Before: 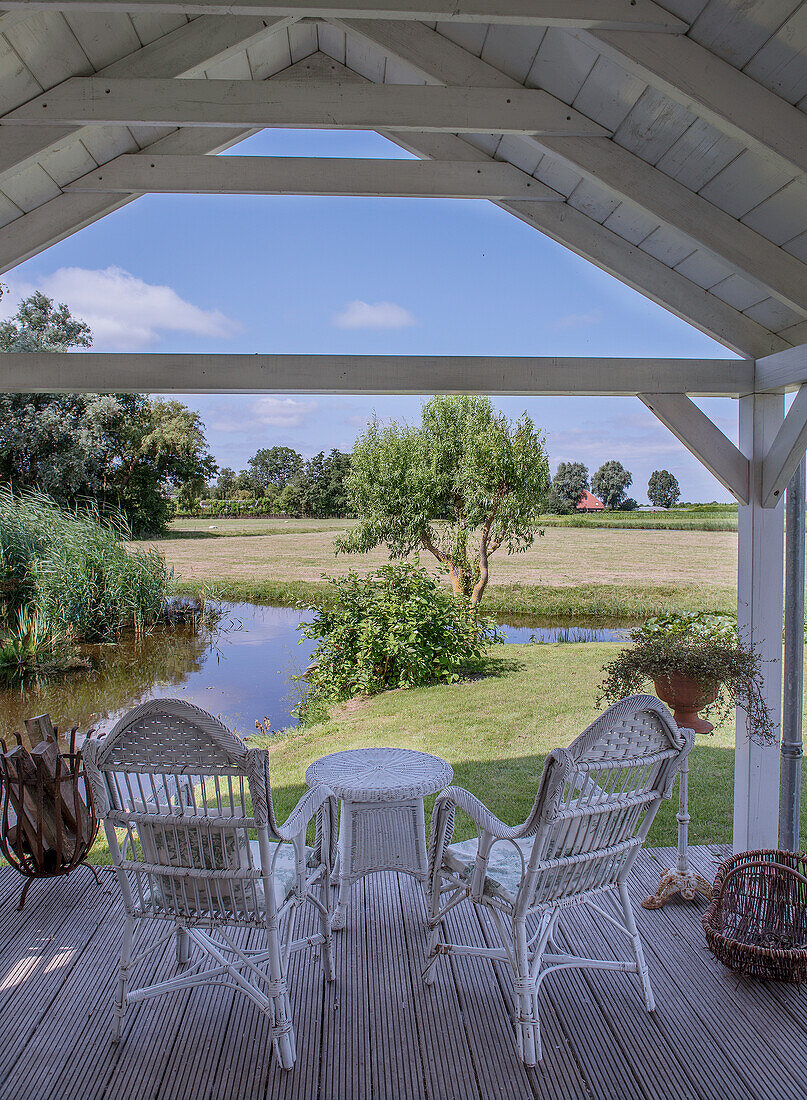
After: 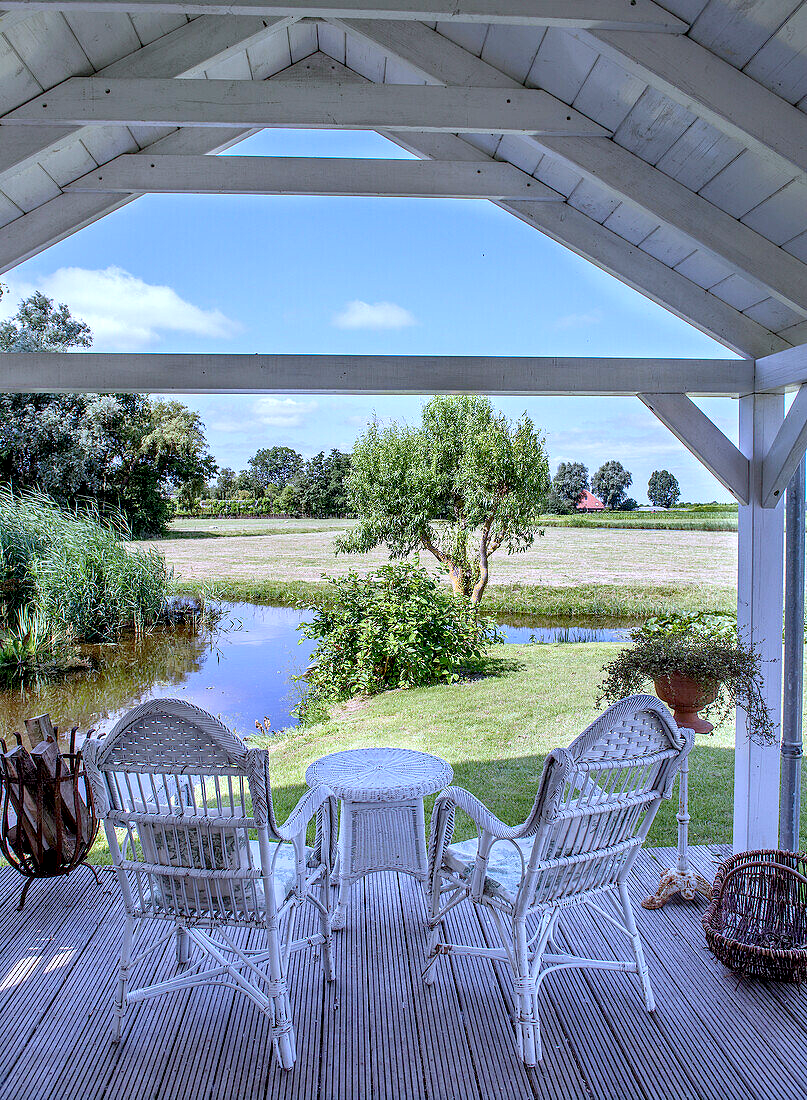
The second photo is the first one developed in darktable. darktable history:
shadows and highlights: shadows 60, soften with gaussian
white balance: red 0.926, green 1.003, blue 1.133
exposure: black level correction 0.012, exposure 0.7 EV, compensate exposure bias true, compensate highlight preservation false
